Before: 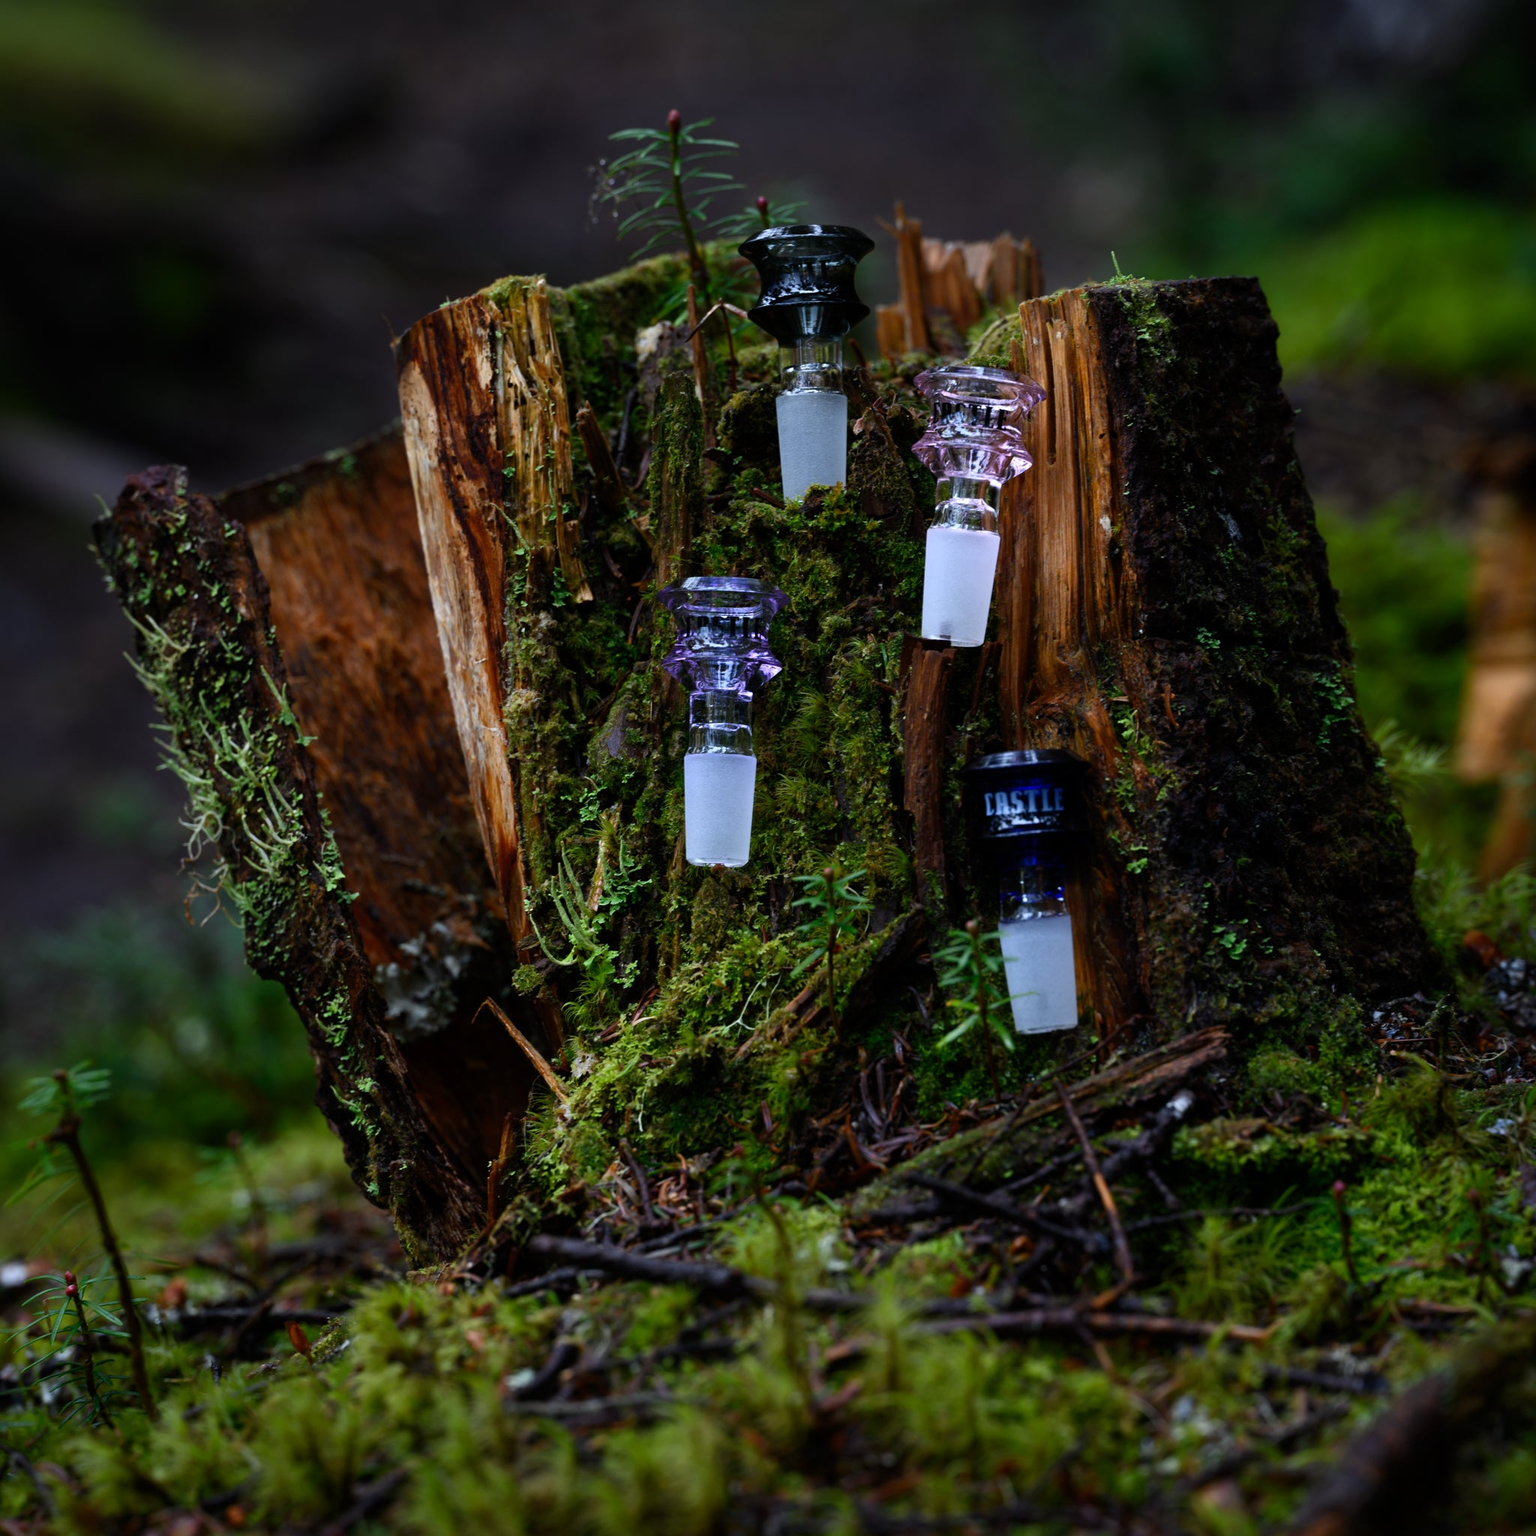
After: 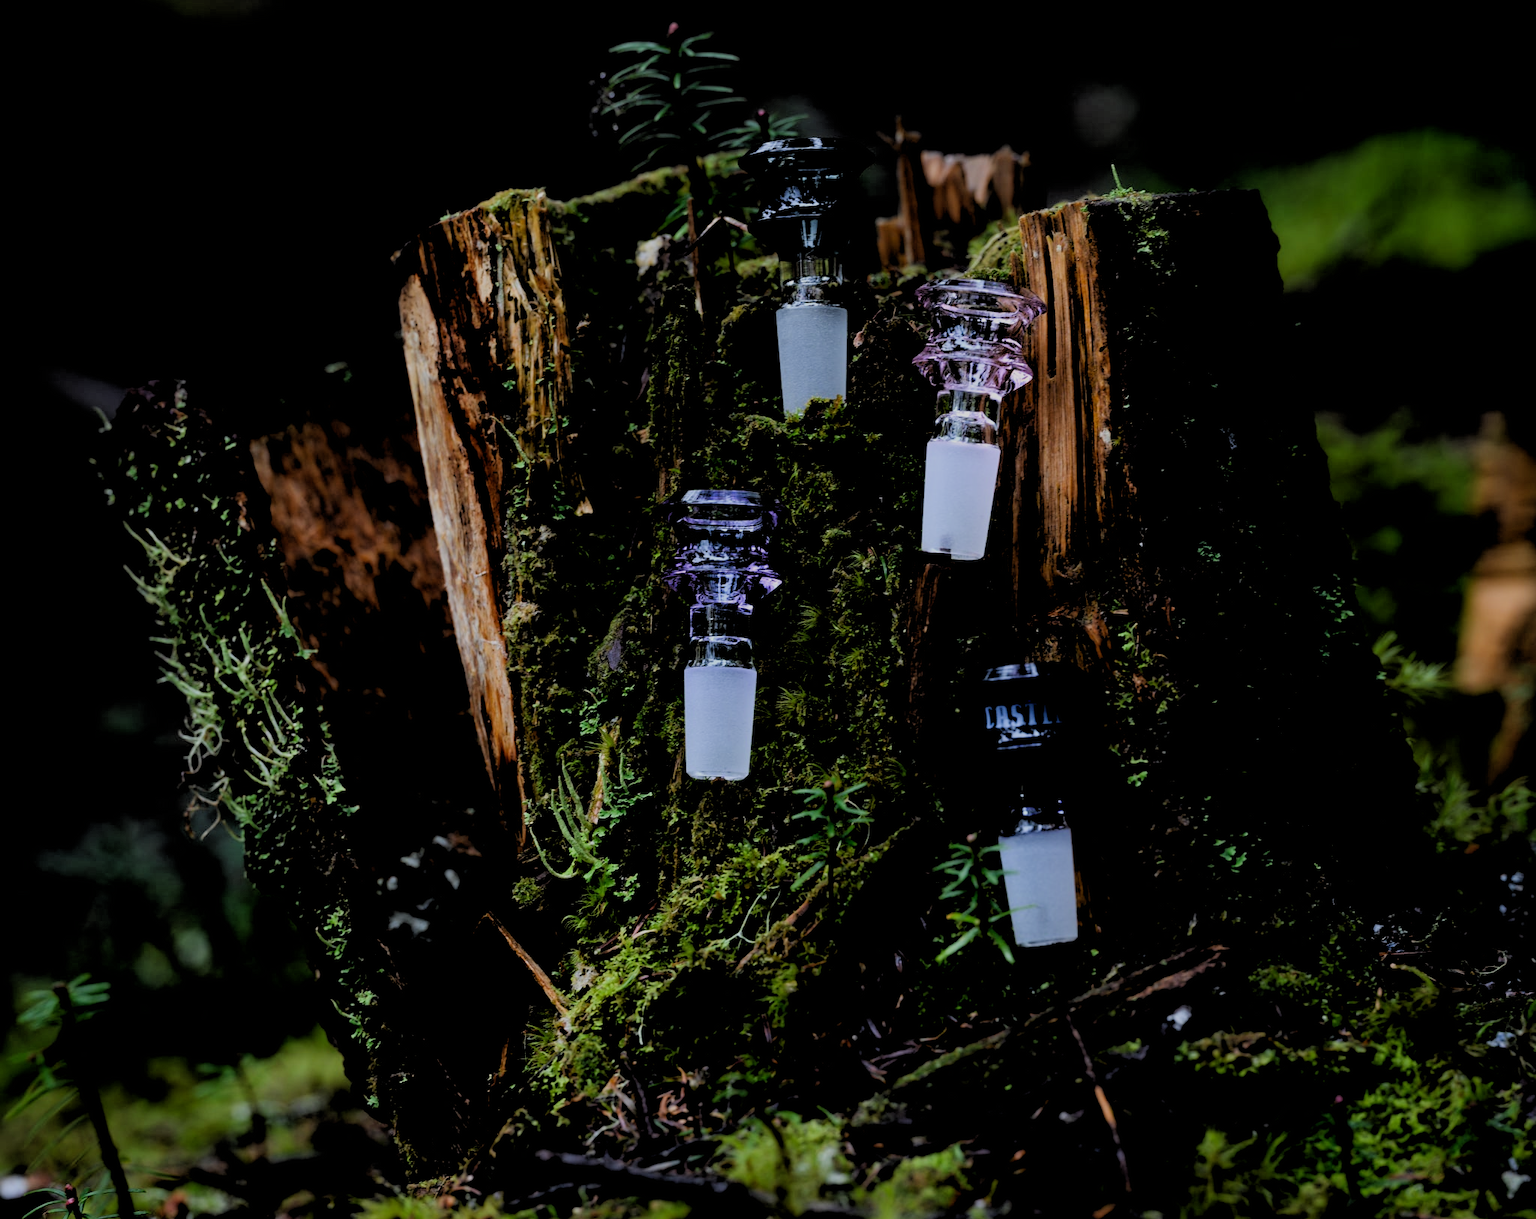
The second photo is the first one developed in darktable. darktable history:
filmic rgb: black relative exposure -7.32 EV, white relative exposure 5.09 EV, hardness 3.2
rgb levels: levels [[0.029, 0.461, 0.922], [0, 0.5, 1], [0, 0.5, 1]]
crop and rotate: top 5.667%, bottom 14.937%
